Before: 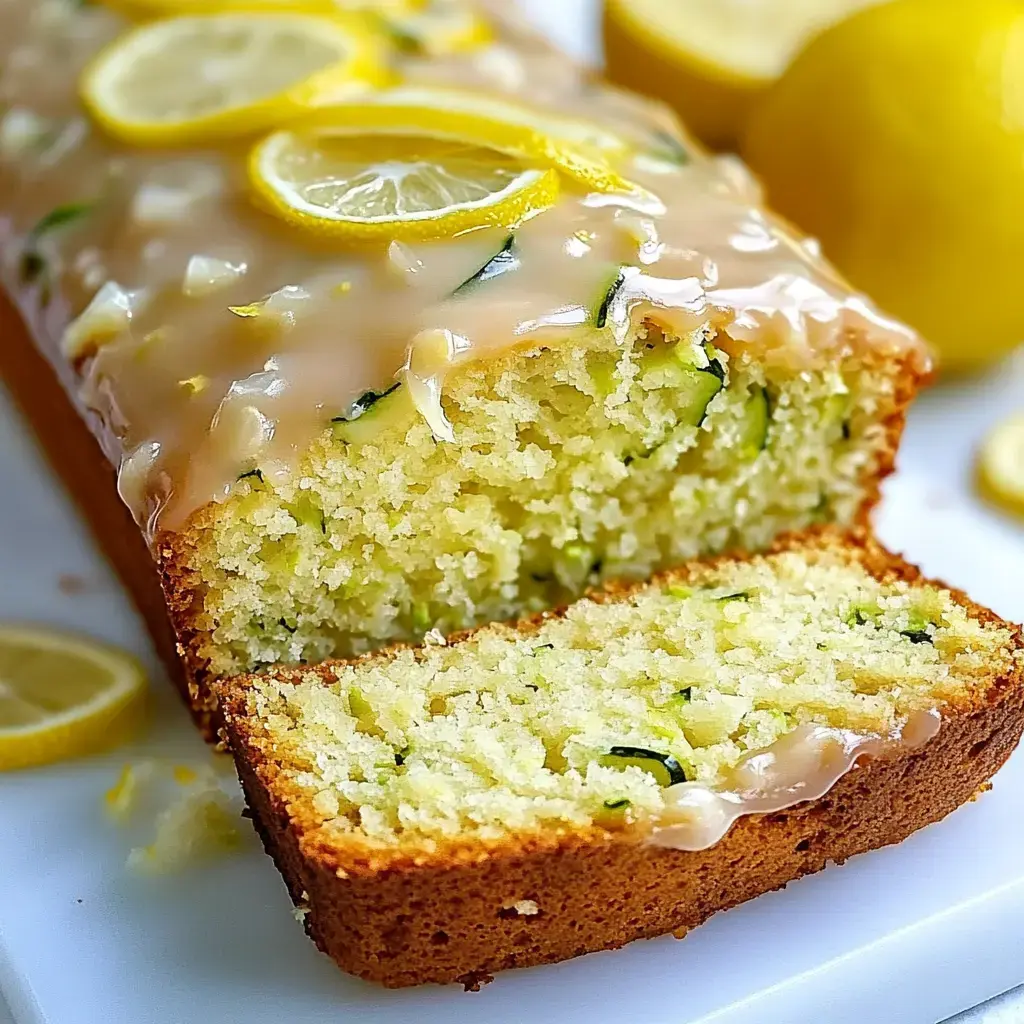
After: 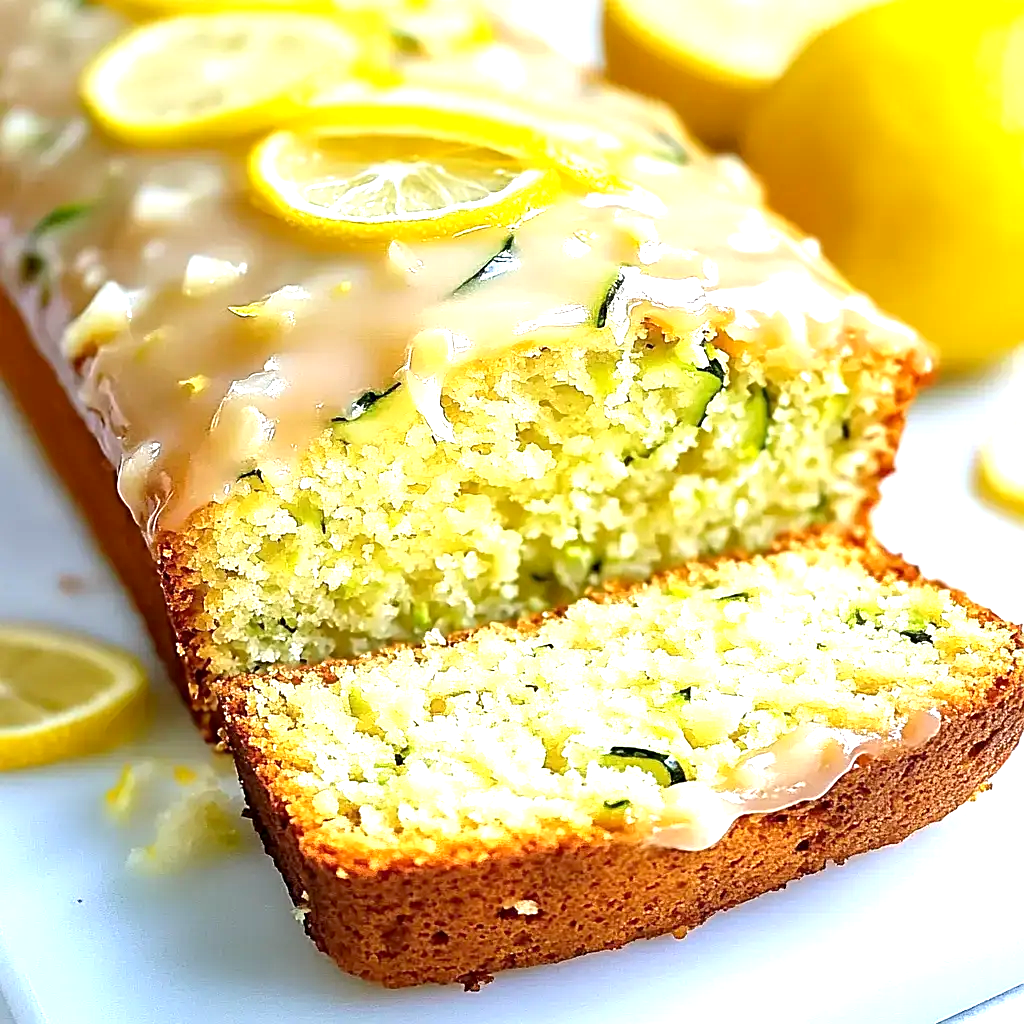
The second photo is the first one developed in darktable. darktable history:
exposure: black level correction 0.001, exposure 1 EV, compensate highlight preservation false
sharpen: amount 0.216
